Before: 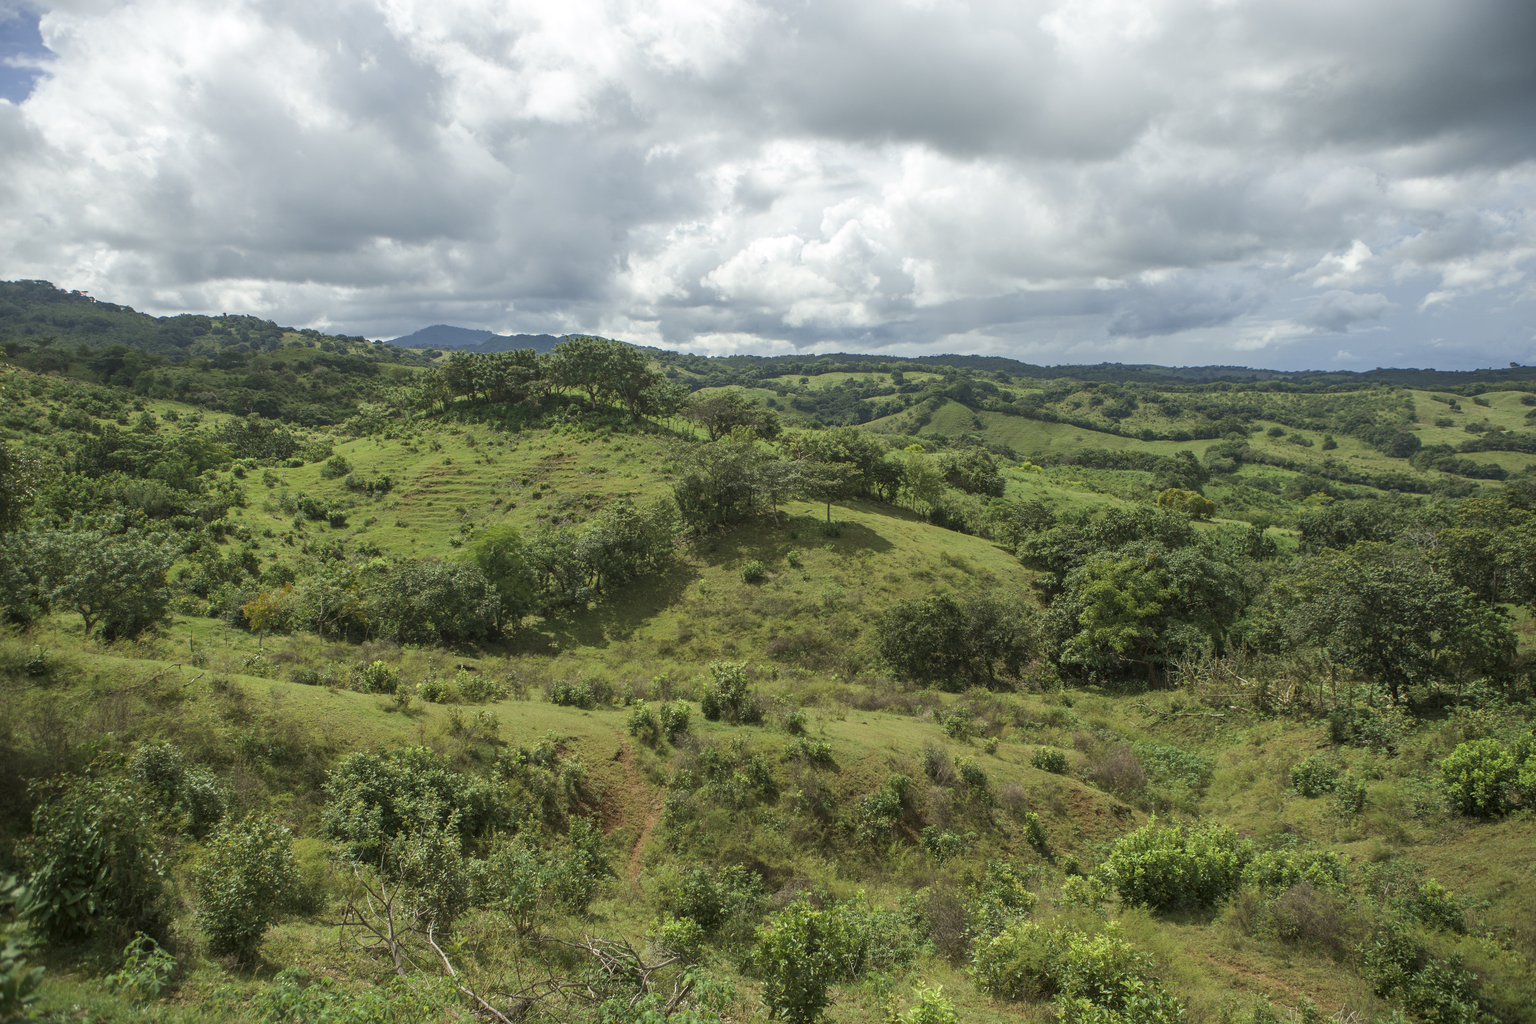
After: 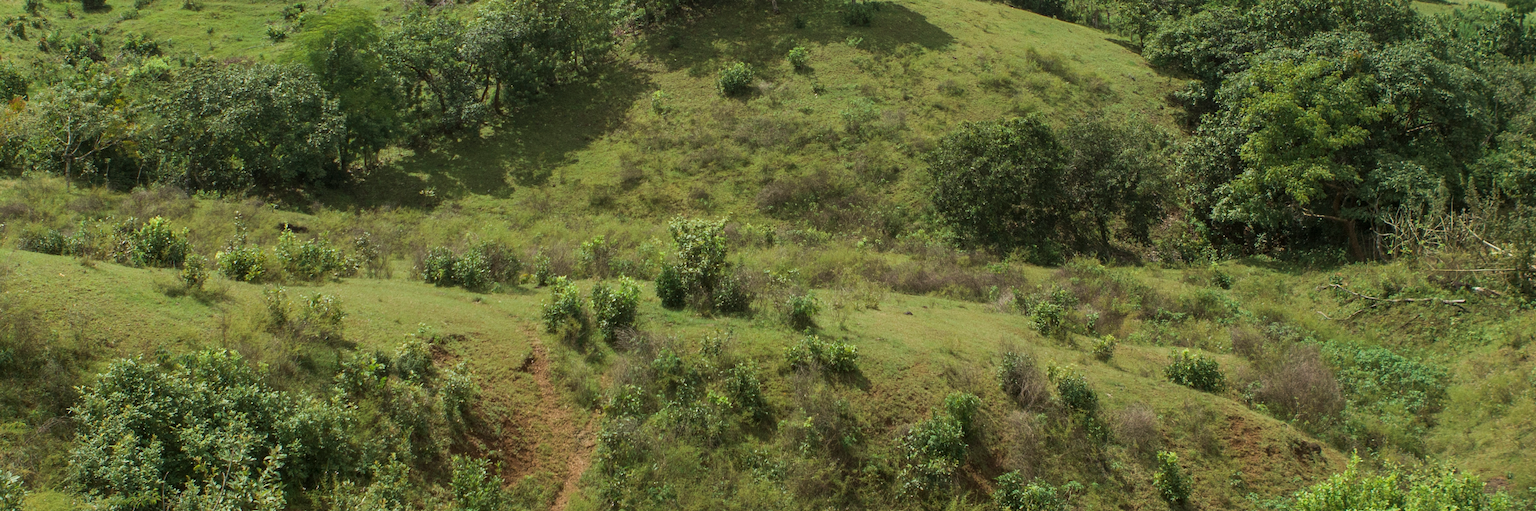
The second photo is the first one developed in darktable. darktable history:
crop: left 18.055%, top 50.863%, right 17.262%, bottom 16.815%
